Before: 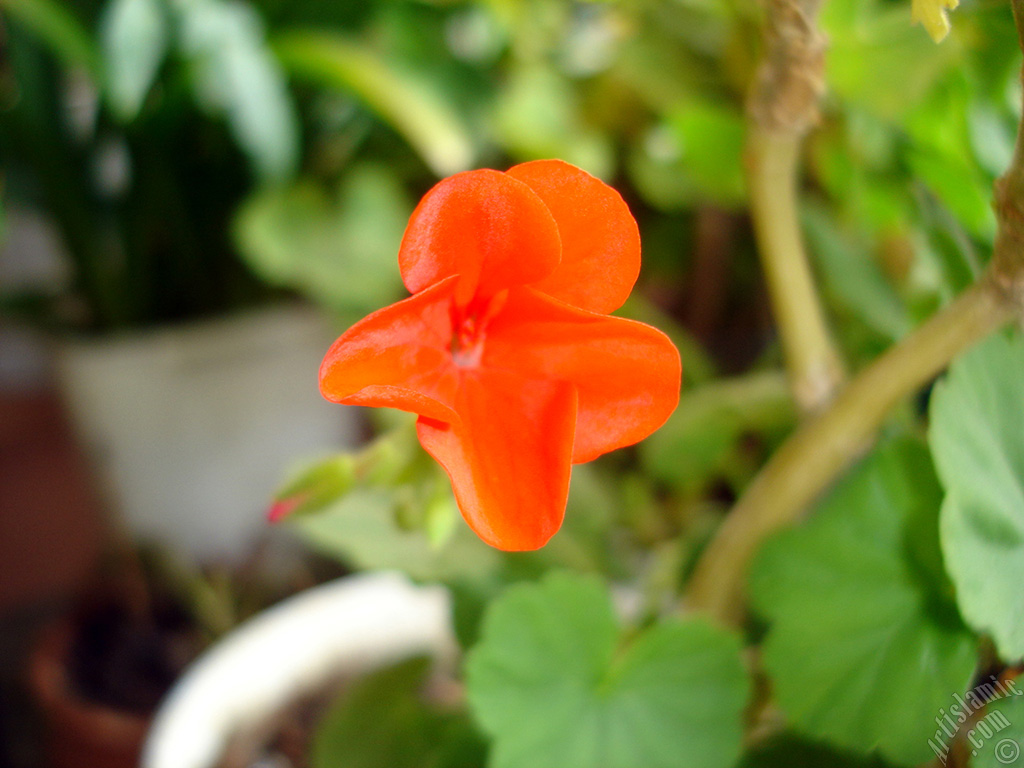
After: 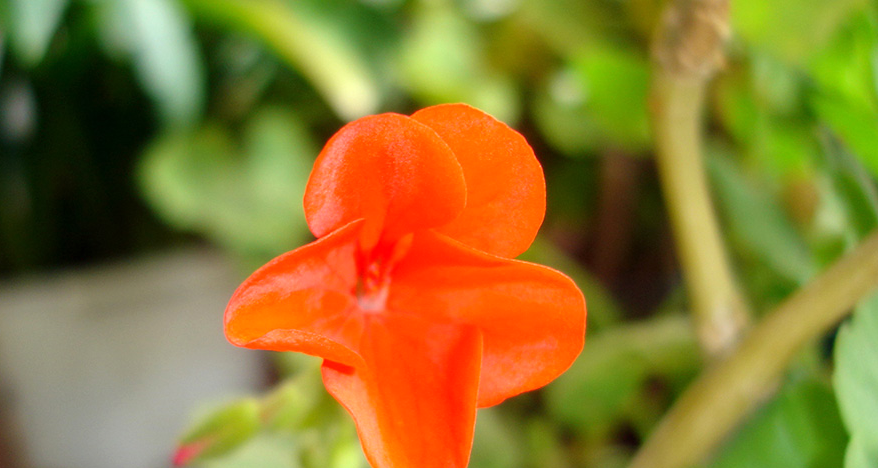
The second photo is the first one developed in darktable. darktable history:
crop and rotate: left 9.325%, top 7.309%, right 4.885%, bottom 31.713%
exposure: exposure 0.152 EV, compensate highlight preservation false
